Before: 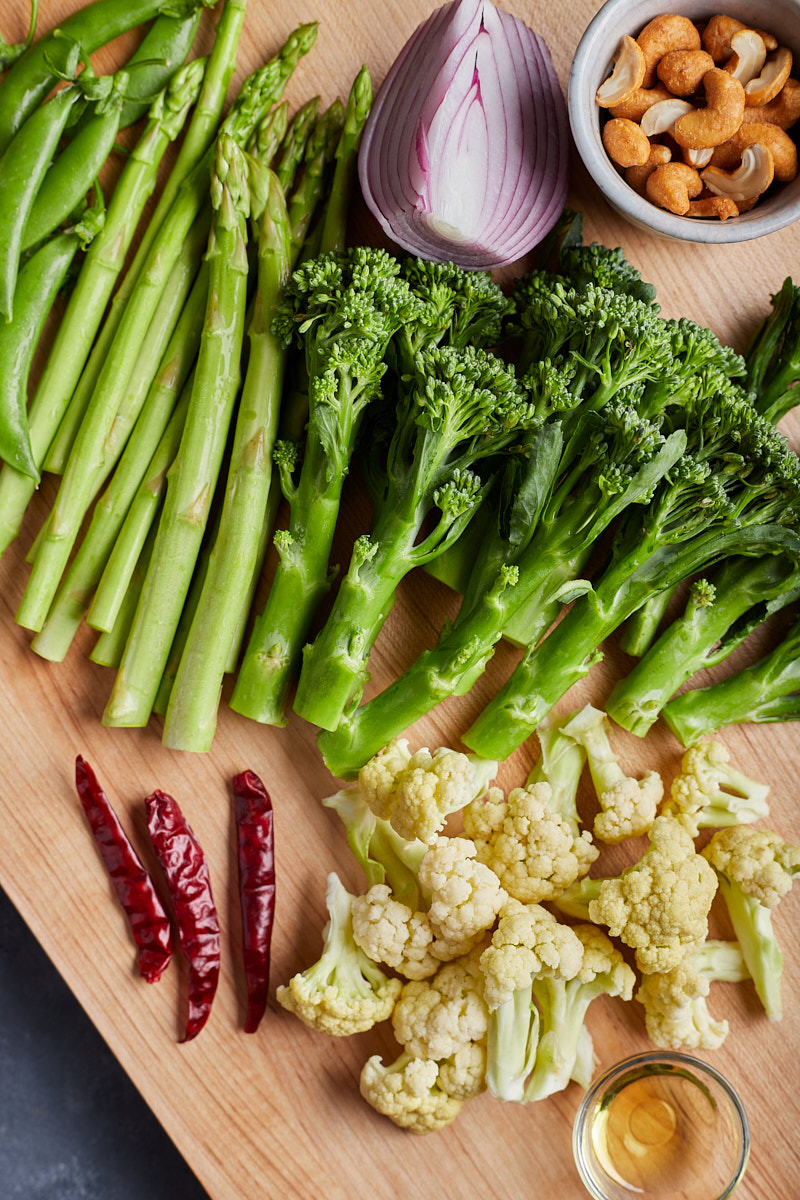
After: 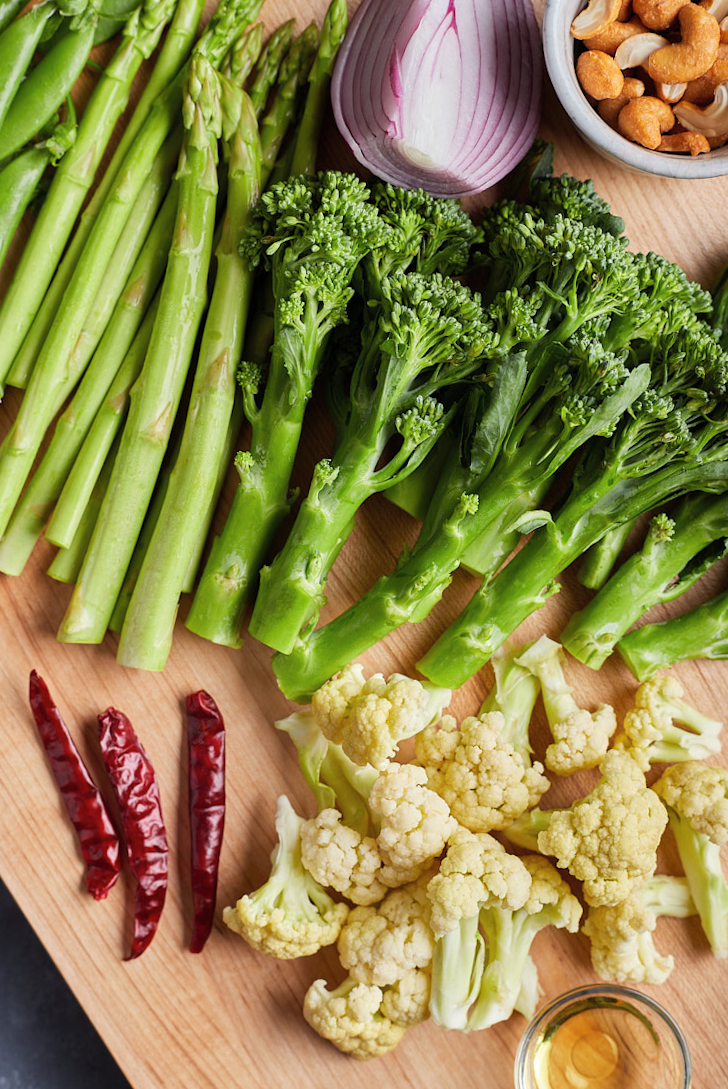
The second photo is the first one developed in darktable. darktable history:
tone equalizer: on, module defaults
crop and rotate: angle -1.83°, left 3.078%, top 4.183%, right 1.572%, bottom 0.726%
contrast brightness saturation: contrast 0.051, brightness 0.056, saturation 0.009
